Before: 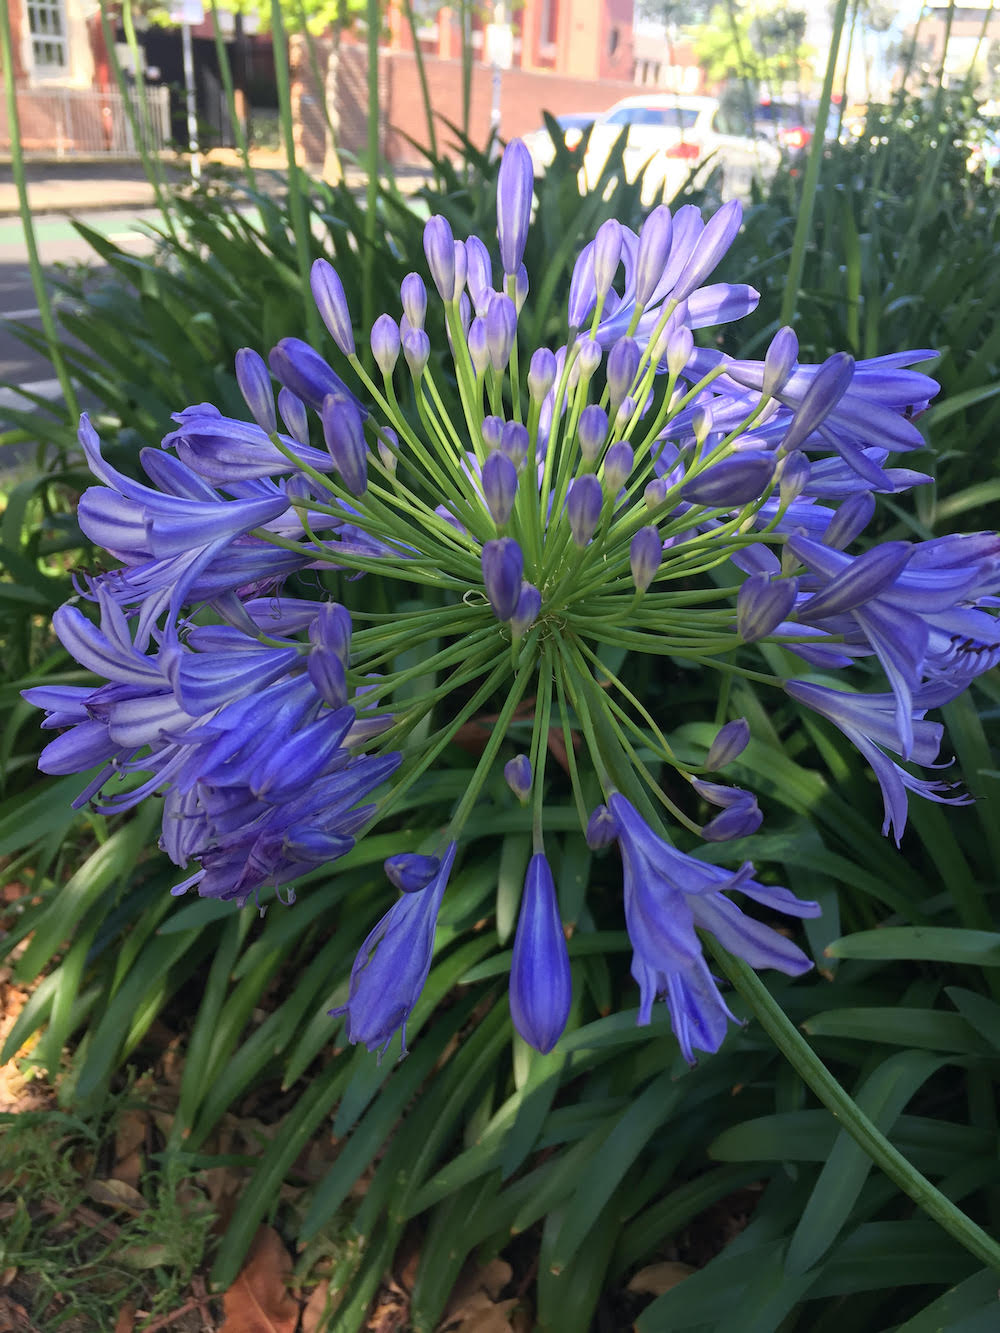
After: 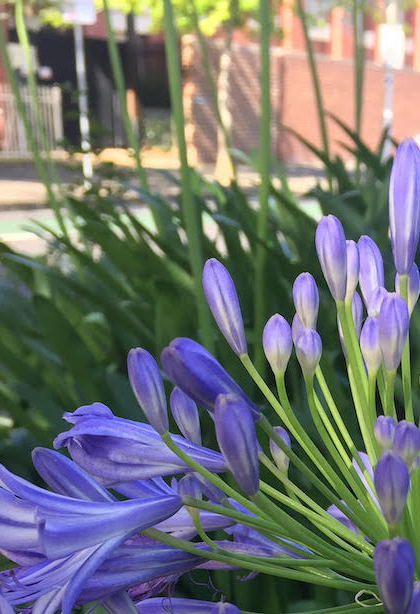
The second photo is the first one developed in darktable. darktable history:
crop and rotate: left 10.853%, top 0.072%, right 47.069%, bottom 53.81%
